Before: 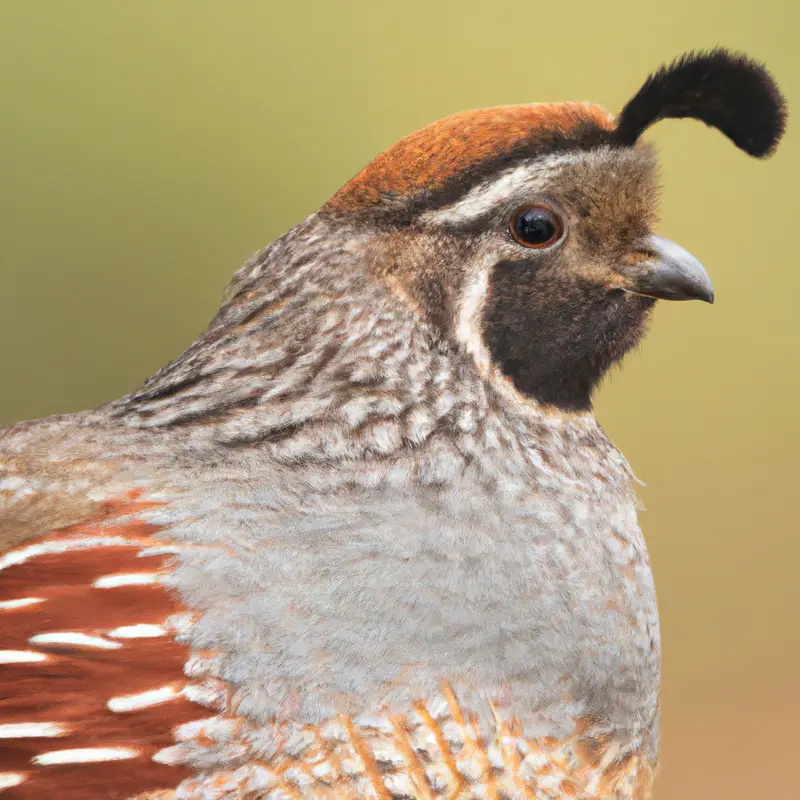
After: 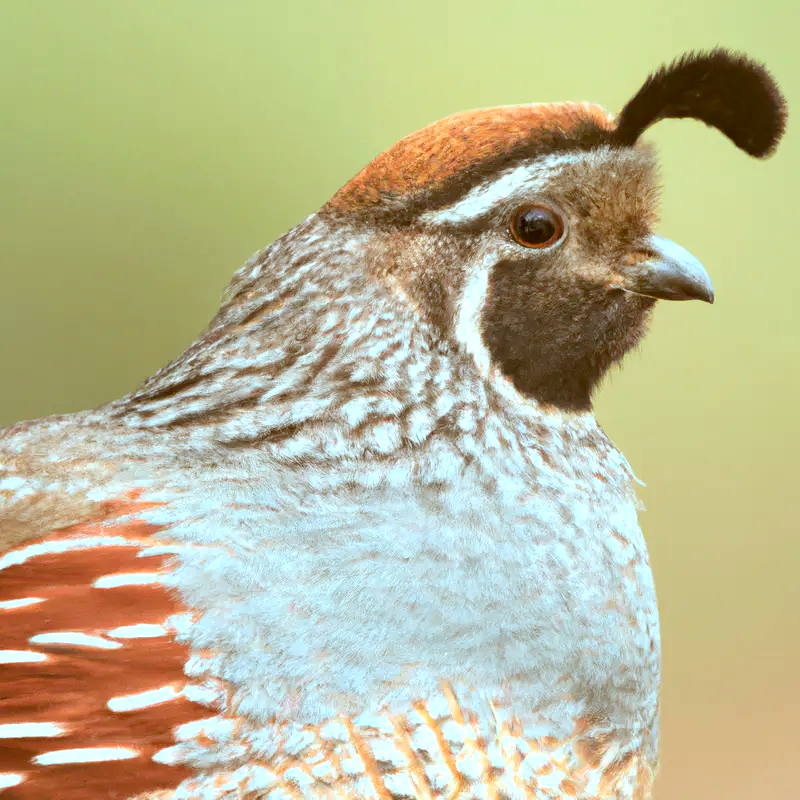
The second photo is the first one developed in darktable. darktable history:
exposure: exposure 0.49 EV, compensate exposure bias true, compensate highlight preservation false
color correction: highlights a* -13.85, highlights b* -15.95, shadows a* 10.4, shadows b* 29.73
